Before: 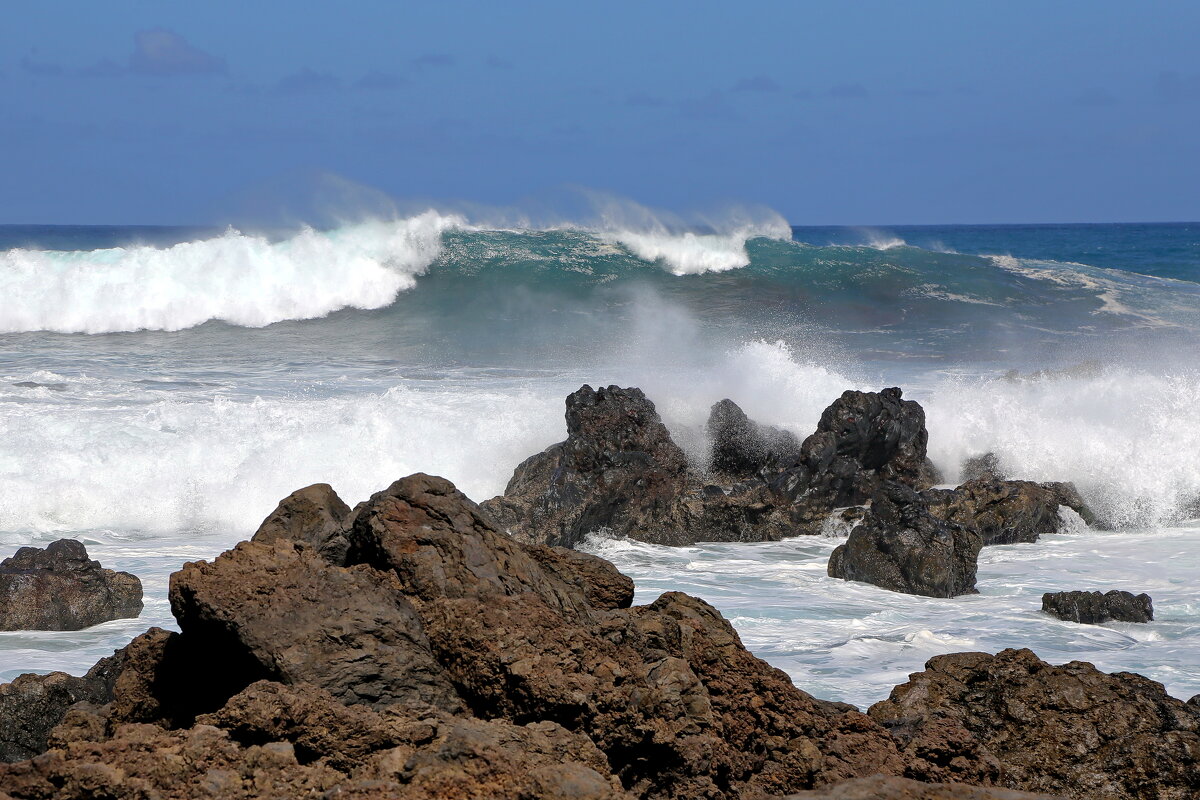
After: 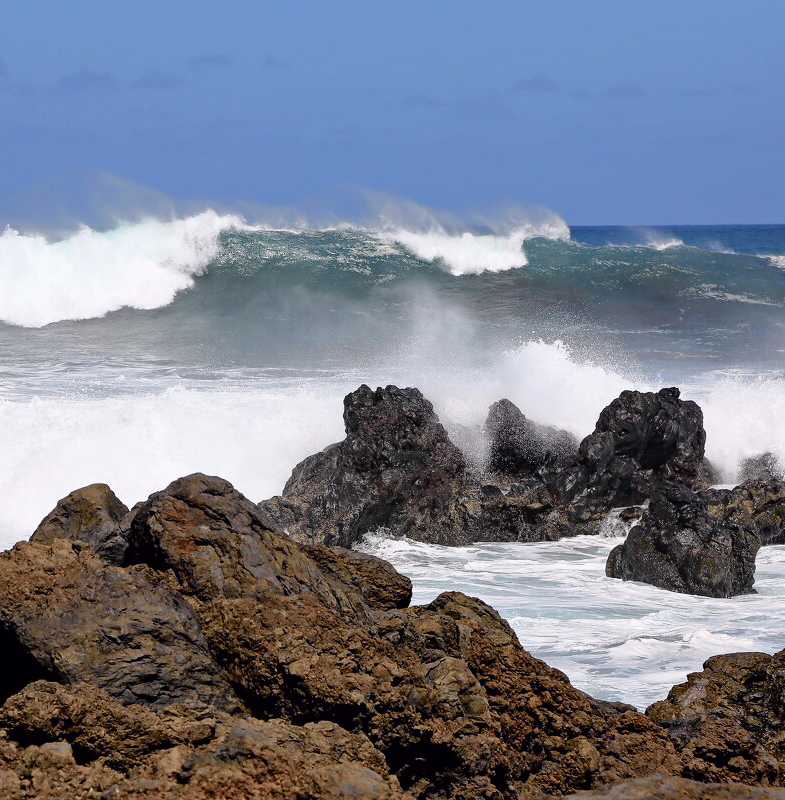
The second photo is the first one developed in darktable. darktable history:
crop and rotate: left 18.544%, right 15.982%
tone curve: curves: ch0 [(0, 0) (0.105, 0.068) (0.195, 0.162) (0.283, 0.283) (0.384, 0.404) (0.485, 0.531) (0.638, 0.681) (0.795, 0.879) (1, 0.977)]; ch1 [(0, 0) (0.161, 0.092) (0.35, 0.33) (0.379, 0.401) (0.456, 0.469) (0.498, 0.503) (0.531, 0.537) (0.596, 0.621) (0.635, 0.671) (1, 1)]; ch2 [(0, 0) (0.371, 0.362) (0.437, 0.437) (0.483, 0.484) (0.53, 0.515) (0.56, 0.58) (0.622, 0.606) (1, 1)], color space Lab, independent channels, preserve colors none
